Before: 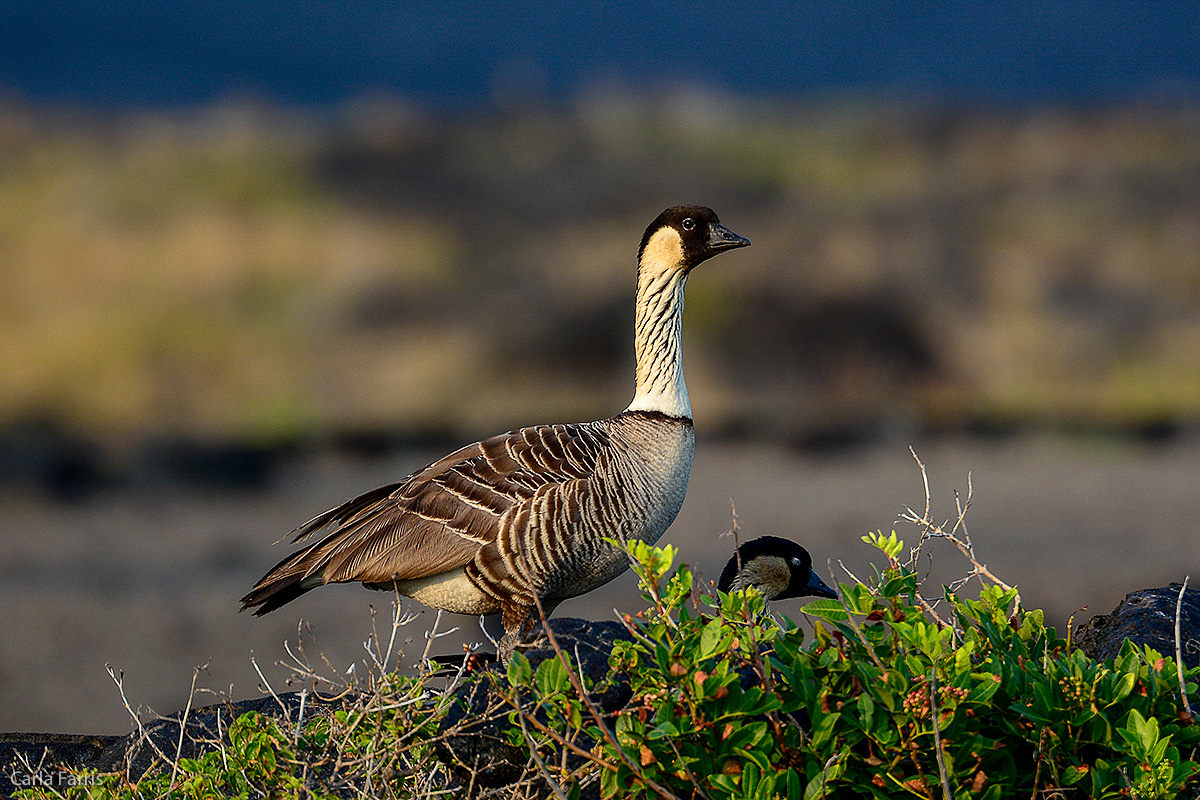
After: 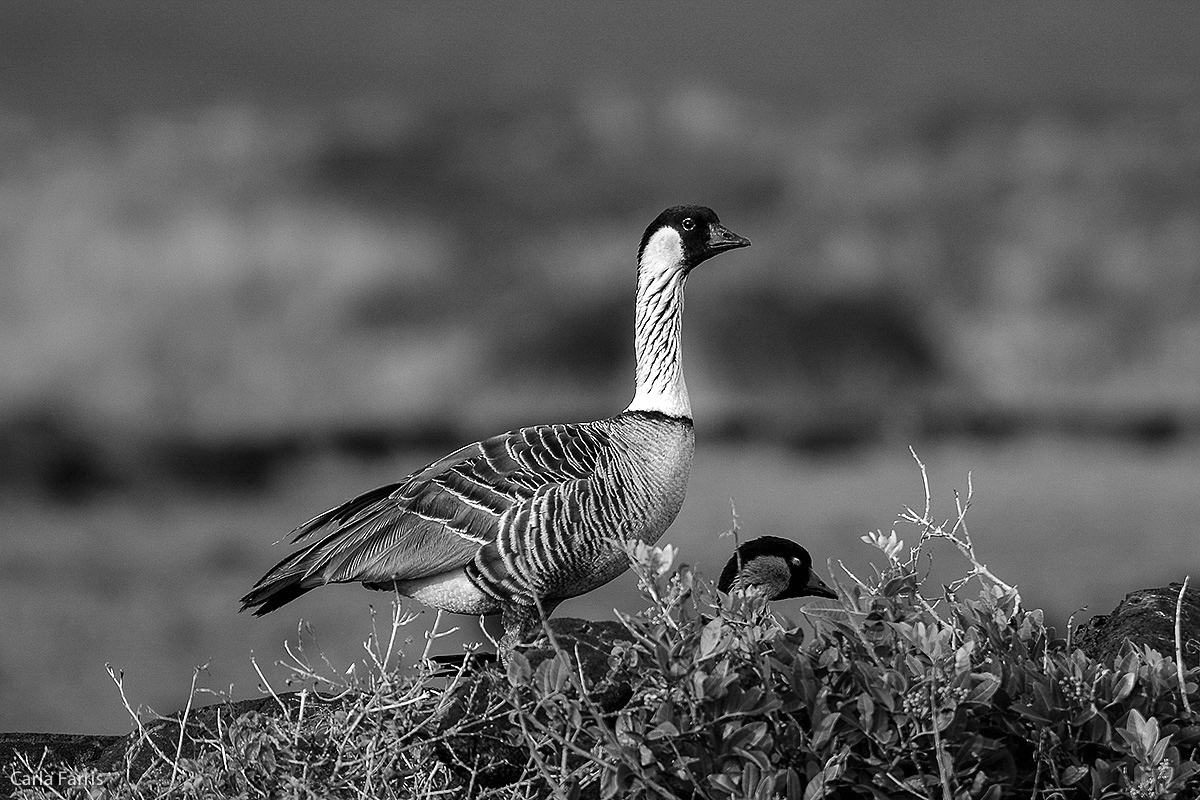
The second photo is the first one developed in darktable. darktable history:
exposure: black level correction 0, exposure 0.5 EV, compensate highlight preservation false
color calibration: output gray [0.25, 0.35, 0.4, 0], x 0.383, y 0.372, temperature 3905.17 K
